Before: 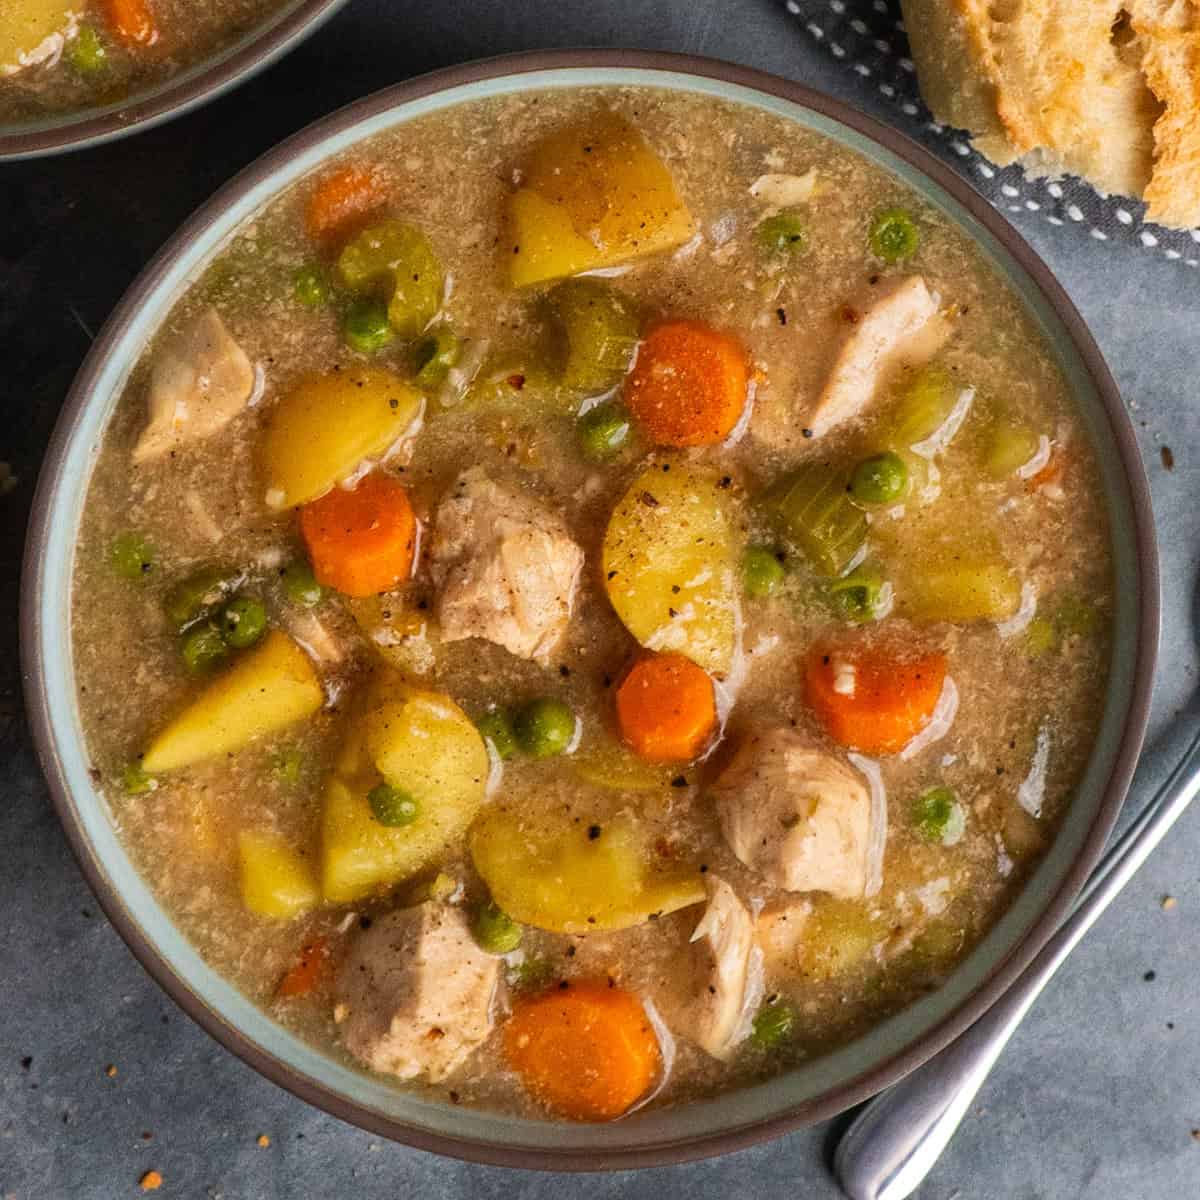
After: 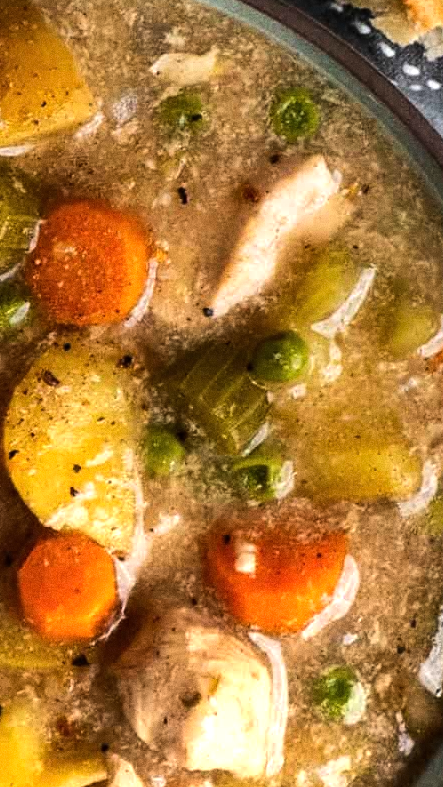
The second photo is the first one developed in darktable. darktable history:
crop and rotate: left 49.936%, top 10.094%, right 13.136%, bottom 24.256%
tone equalizer: -8 EV -1.08 EV, -7 EV -1.01 EV, -6 EV -0.867 EV, -5 EV -0.578 EV, -3 EV 0.578 EV, -2 EV 0.867 EV, -1 EV 1.01 EV, +0 EV 1.08 EV, edges refinement/feathering 500, mask exposure compensation -1.57 EV, preserve details no
graduated density: rotation 5.63°, offset 76.9
grain: coarseness 0.09 ISO
